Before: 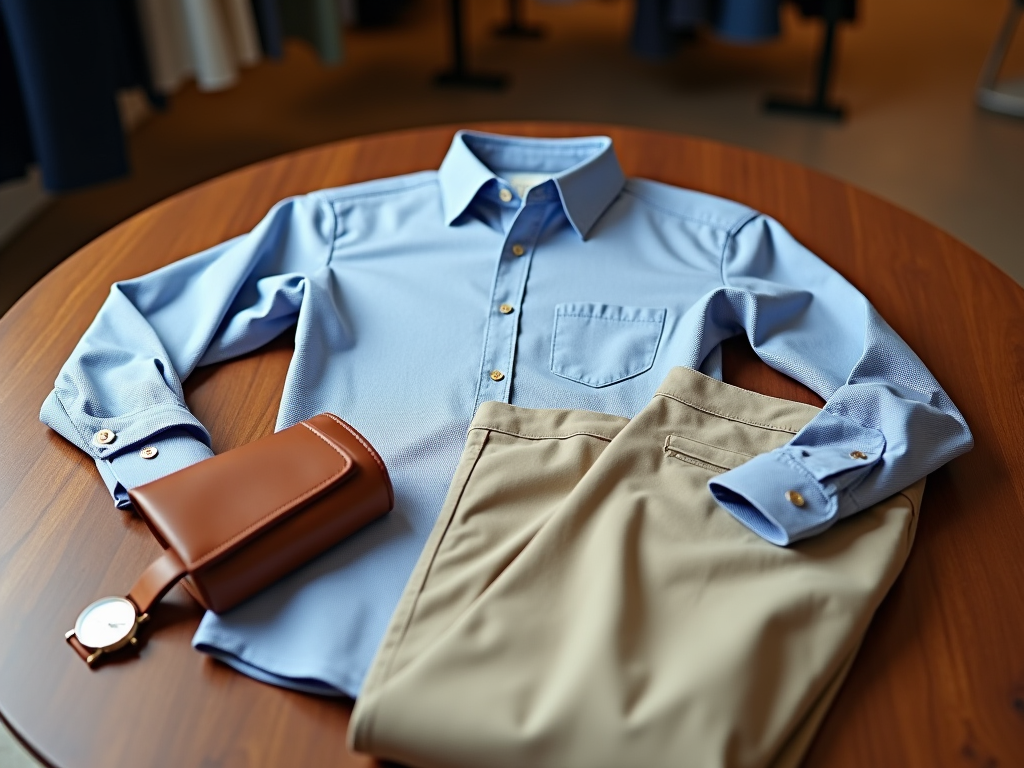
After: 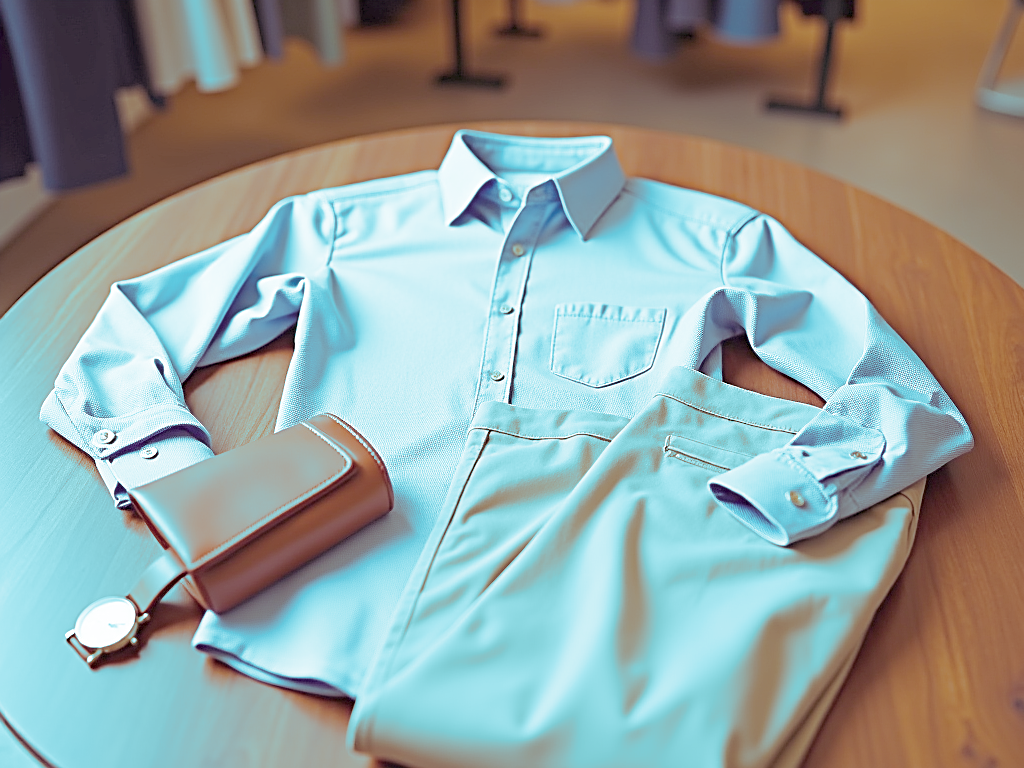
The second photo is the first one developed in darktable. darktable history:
sharpen: on, module defaults
split-toning: shadows › hue 327.6°, highlights › hue 198°, highlights › saturation 0.55, balance -21.25, compress 0%
